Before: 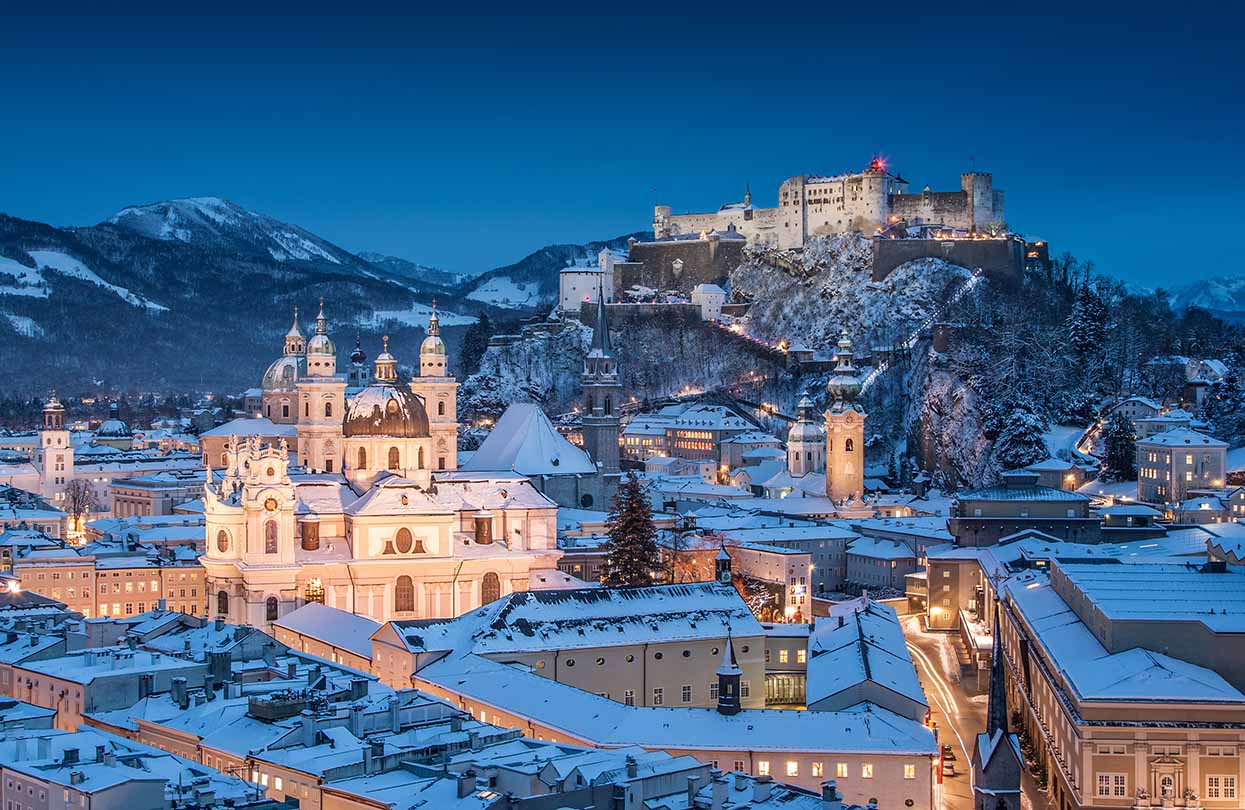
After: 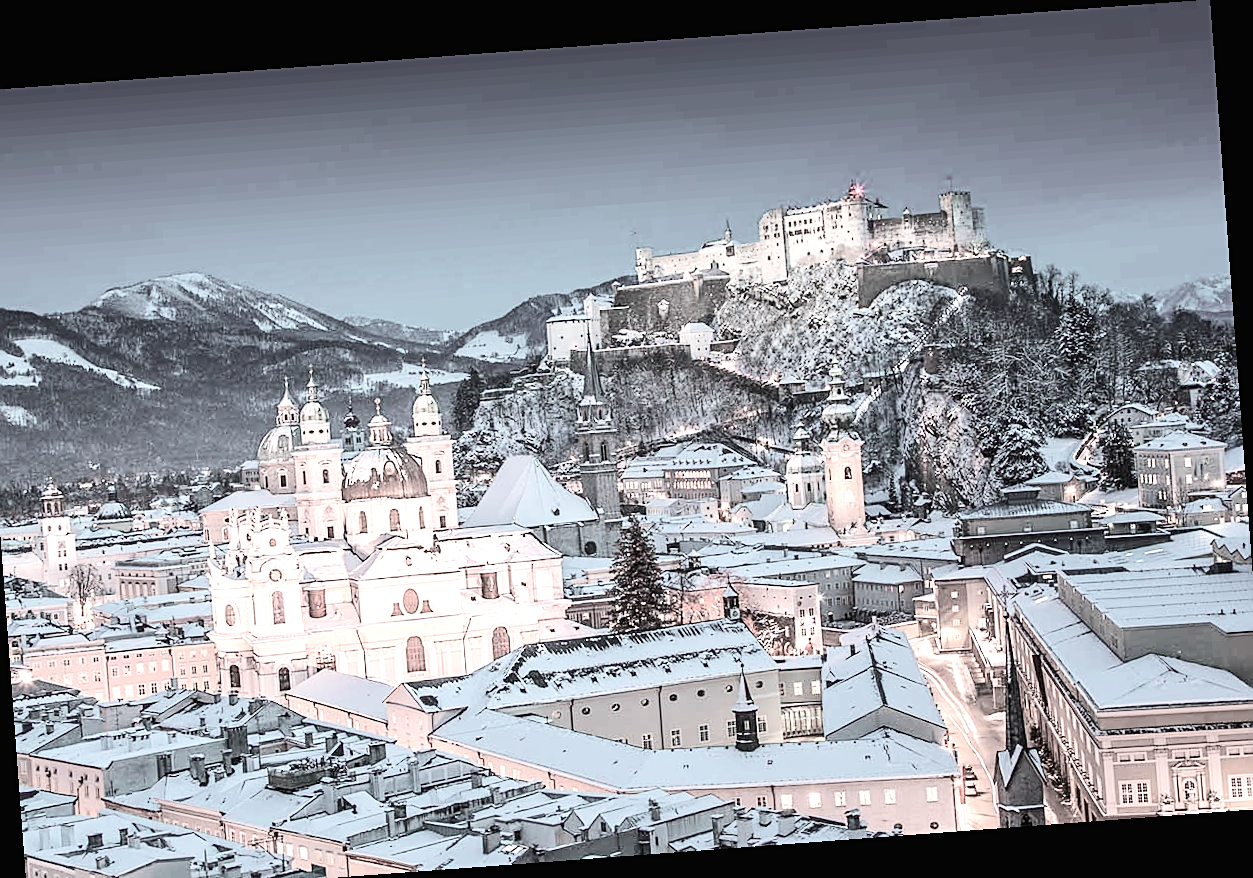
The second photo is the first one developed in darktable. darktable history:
sharpen: on, module defaults
color zones: curves: ch2 [(0, 0.5) (0.143, 0.517) (0.286, 0.571) (0.429, 0.522) (0.571, 0.5) (0.714, 0.5) (0.857, 0.5) (1, 0.5)]
exposure: black level correction 0, exposure 1.3 EV, compensate exposure bias true, compensate highlight preservation false
tone curve: curves: ch0 [(0, 0.006) (0.184, 0.172) (0.405, 0.46) (0.456, 0.528) (0.634, 0.728) (0.877, 0.89) (0.984, 0.935)]; ch1 [(0, 0) (0.443, 0.43) (0.492, 0.495) (0.566, 0.582) (0.595, 0.606) (0.608, 0.609) (0.65, 0.677) (1, 1)]; ch2 [(0, 0) (0.33, 0.301) (0.421, 0.443) (0.447, 0.489) (0.492, 0.495) (0.537, 0.583) (0.586, 0.591) (0.663, 0.686) (1, 1)], color space Lab, independent channels, preserve colors none
color contrast: green-magenta contrast 0.3, blue-yellow contrast 0.15
rotate and perspective: rotation -4.25°, automatic cropping off
crop and rotate: left 2.536%, right 1.107%, bottom 2.246%
